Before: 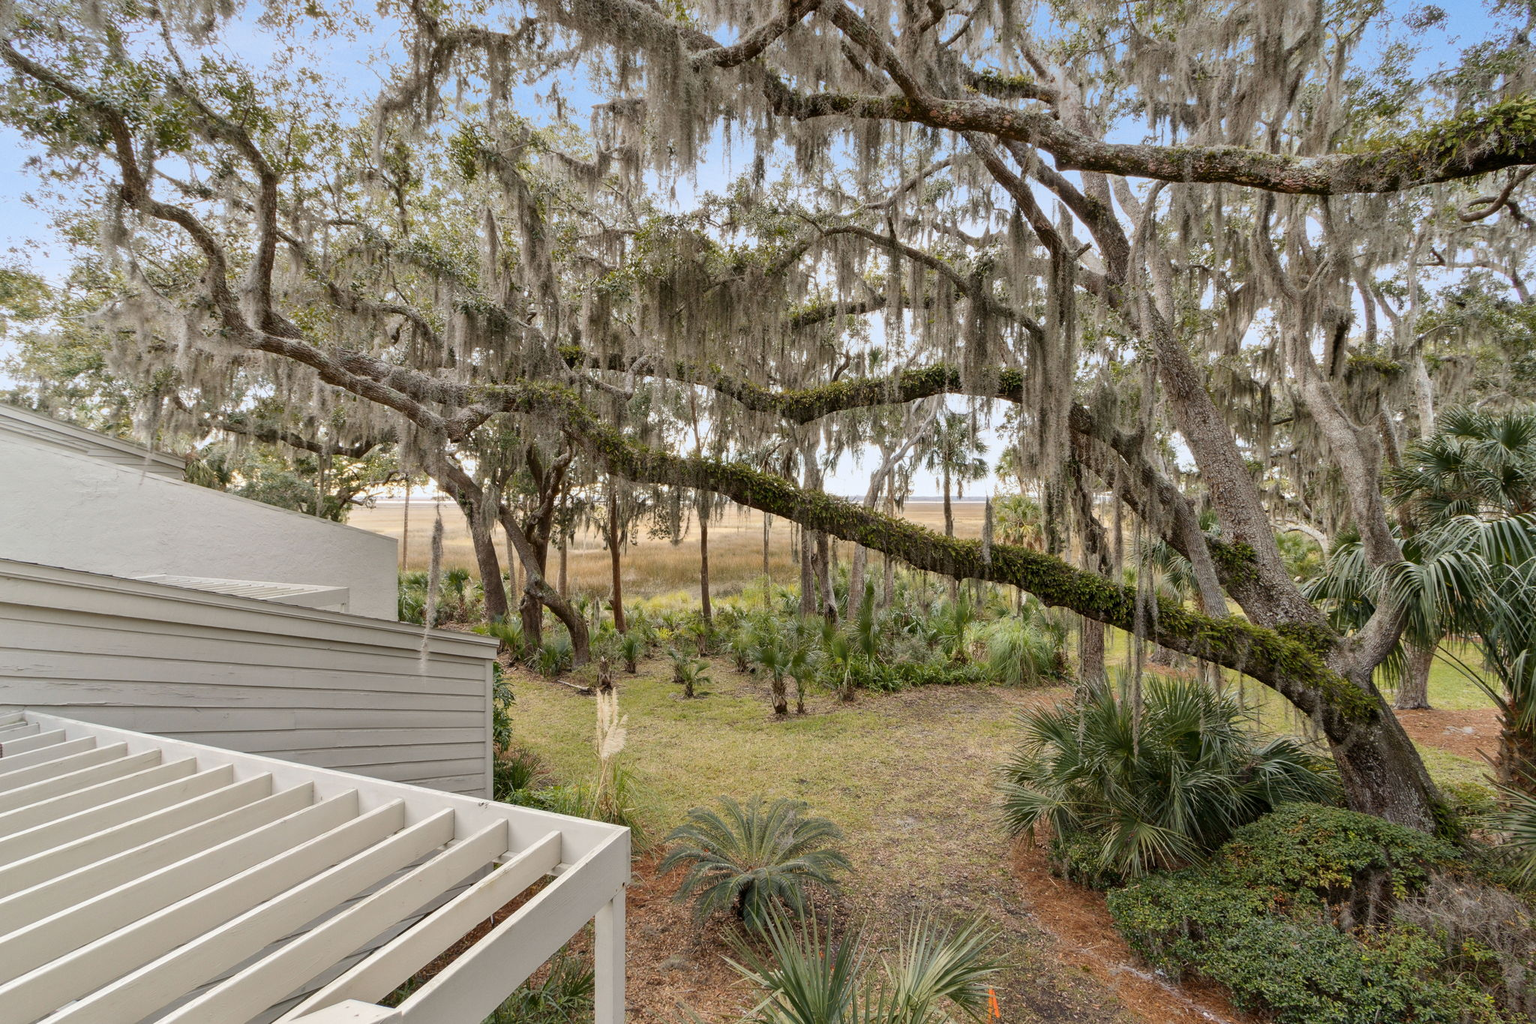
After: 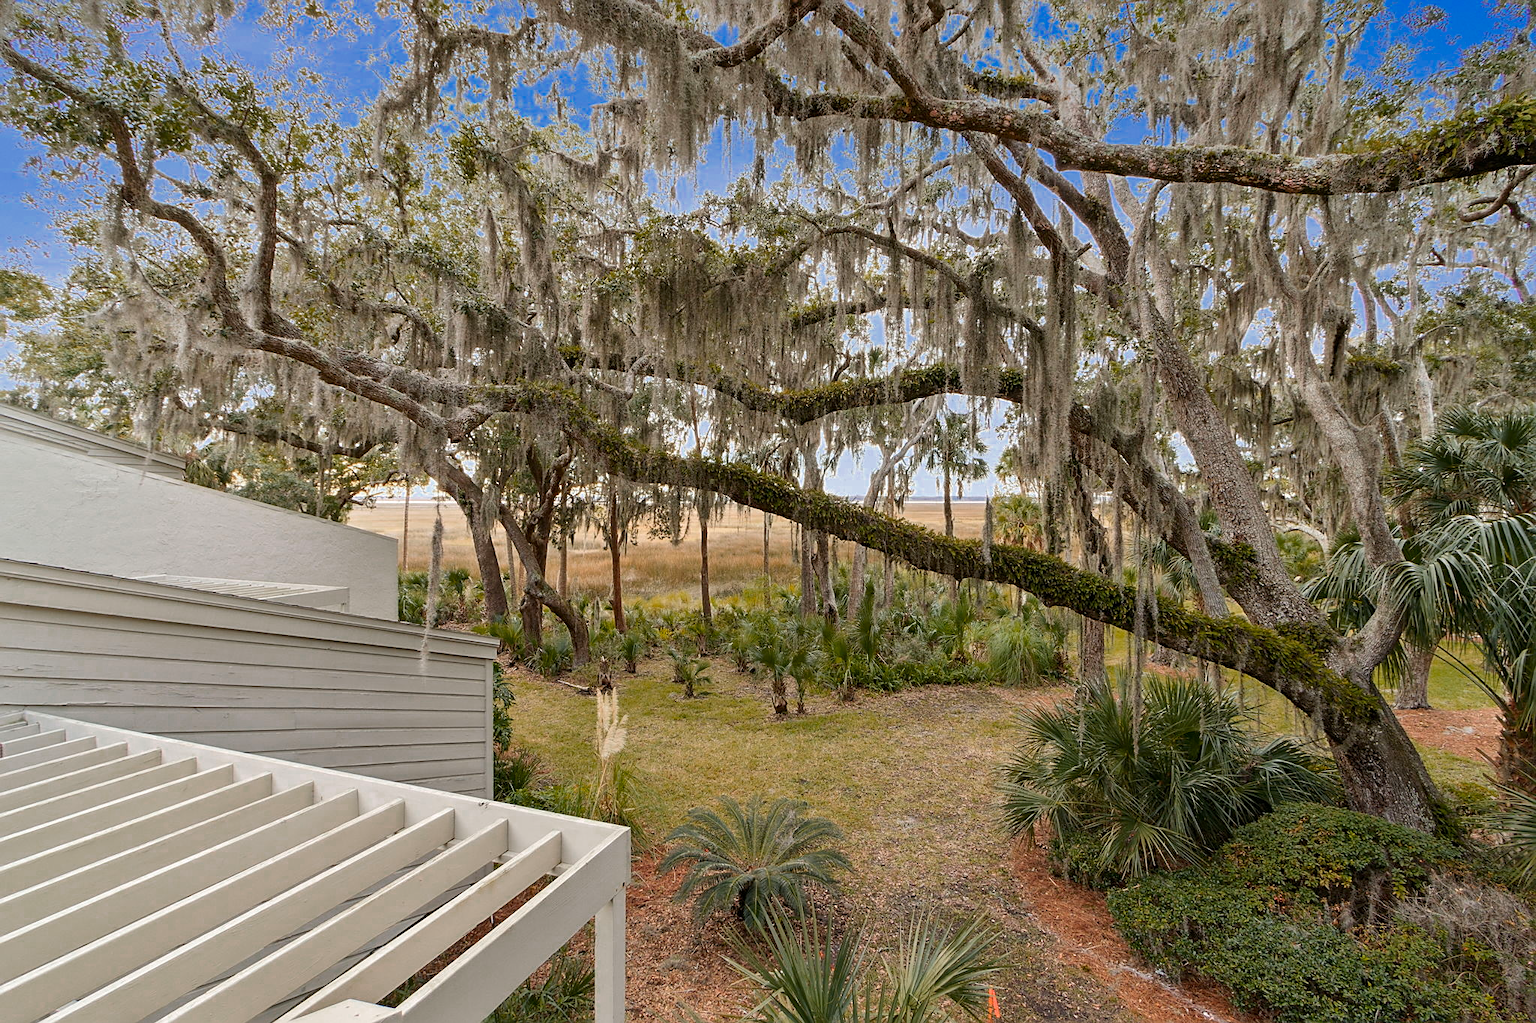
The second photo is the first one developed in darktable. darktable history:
color zones: curves: ch0 [(0, 0.553) (0.123, 0.58) (0.23, 0.419) (0.468, 0.155) (0.605, 0.132) (0.723, 0.063) (0.833, 0.172) (0.921, 0.468)]; ch1 [(0.025, 0.645) (0.229, 0.584) (0.326, 0.551) (0.537, 0.446) (0.599, 0.911) (0.708, 1) (0.805, 0.944)]; ch2 [(0.086, 0.468) (0.254, 0.464) (0.638, 0.564) (0.702, 0.592) (0.768, 0.564)]
sharpen: on, module defaults
